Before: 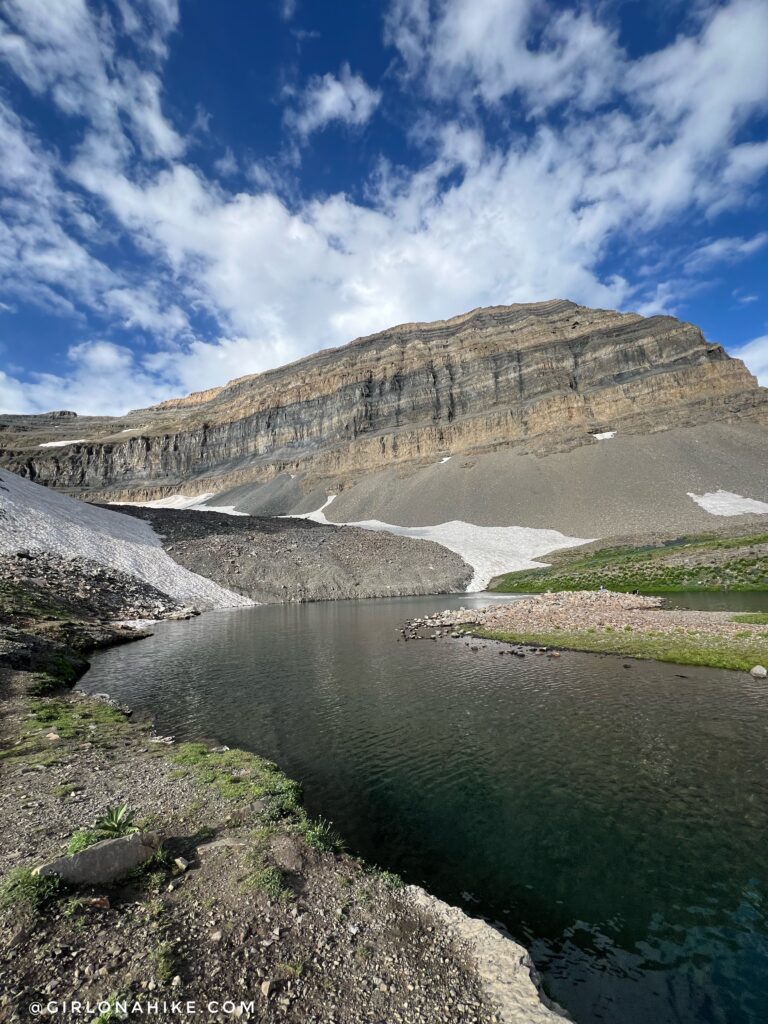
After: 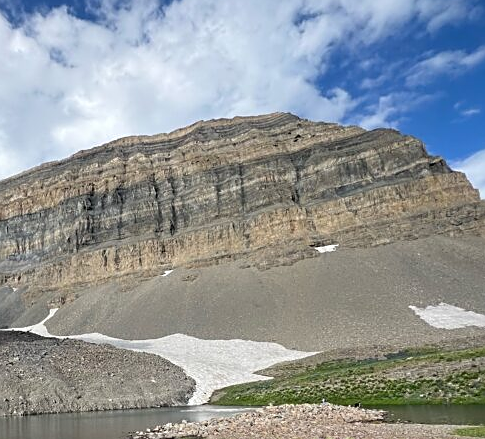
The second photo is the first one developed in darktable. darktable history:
tone equalizer: on, module defaults
crop: left 36.237%, top 18.278%, right 0.553%, bottom 38.824%
sharpen: on, module defaults
